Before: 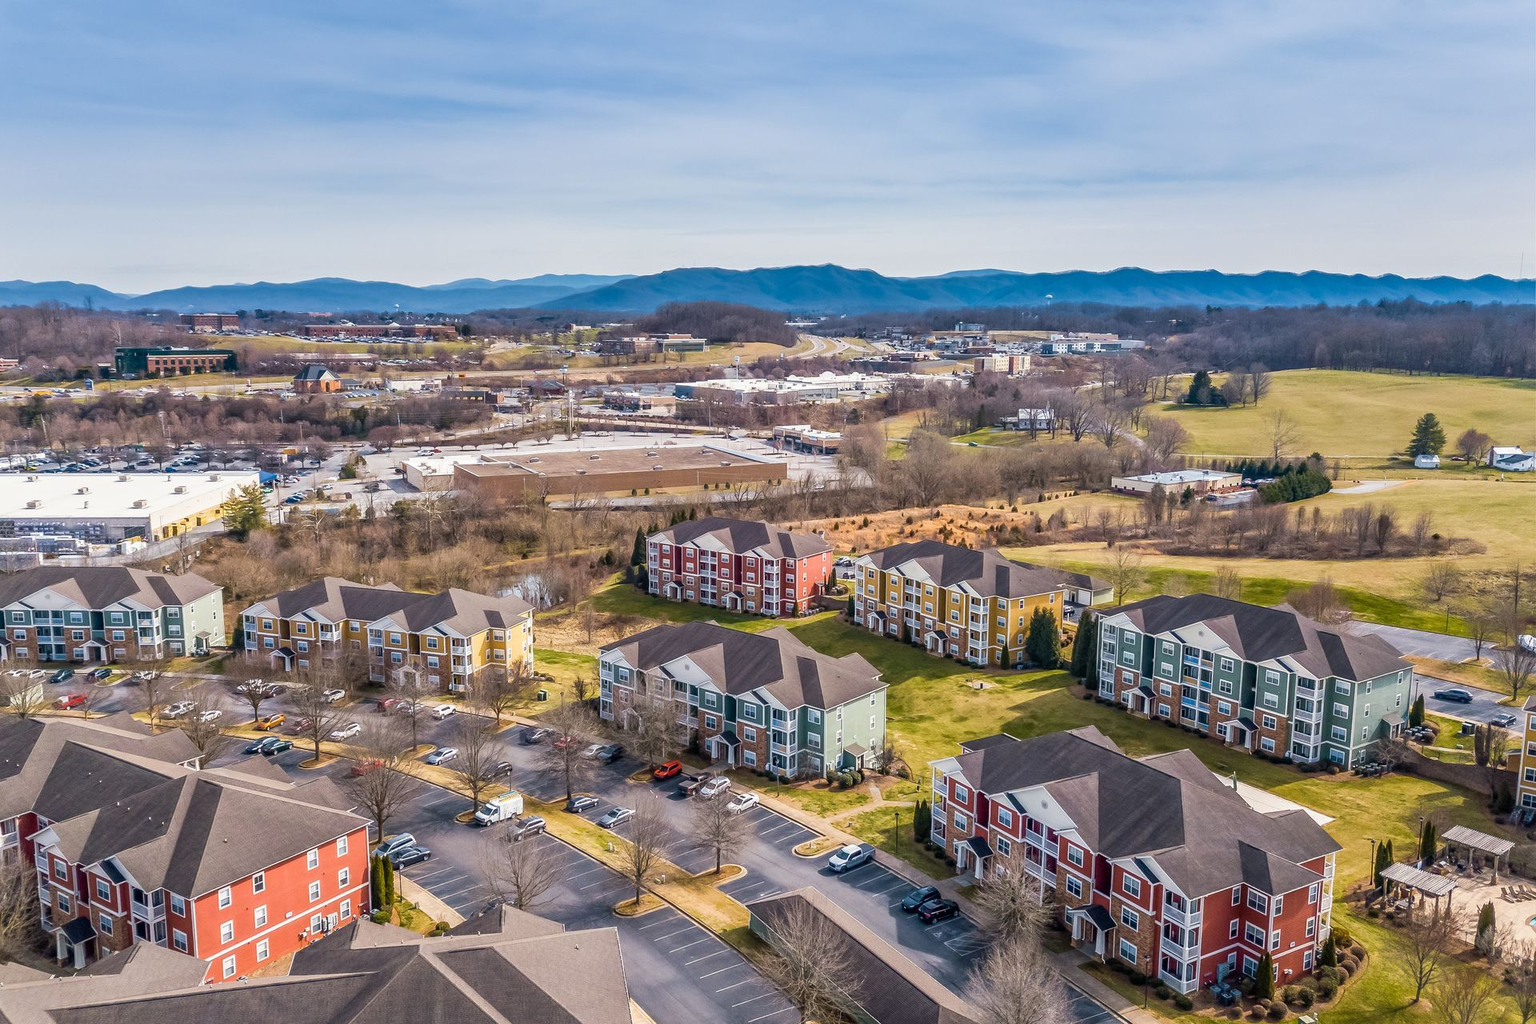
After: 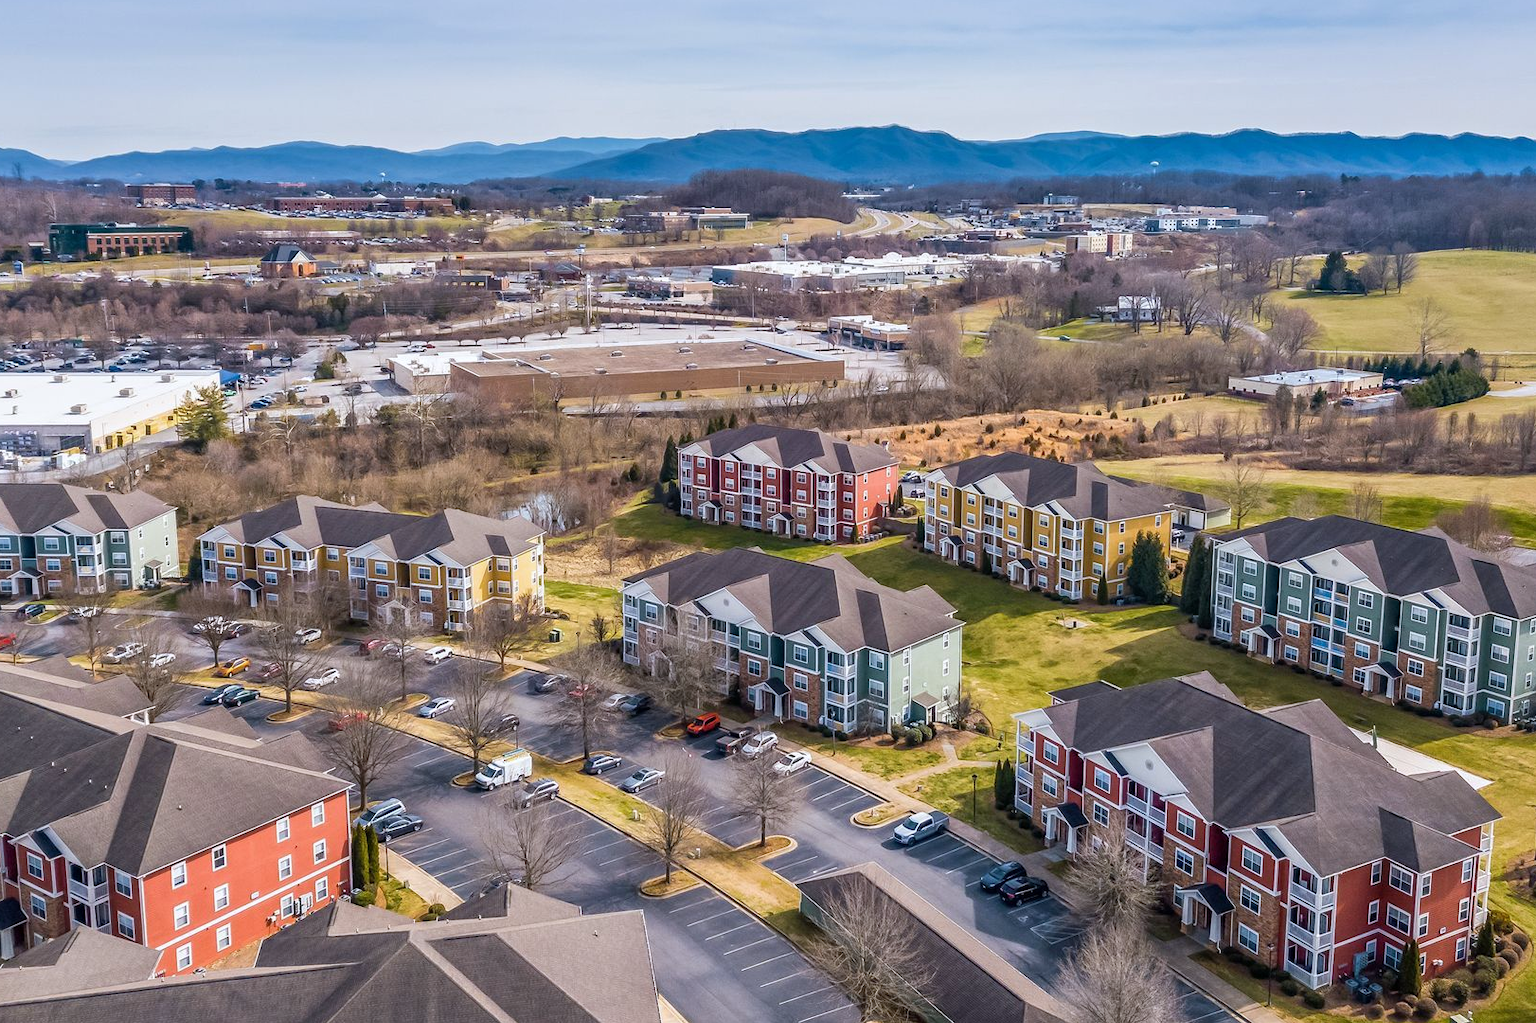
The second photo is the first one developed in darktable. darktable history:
crop and rotate: left 4.842%, top 15.51%, right 10.668%
white balance: red 0.983, blue 1.036
